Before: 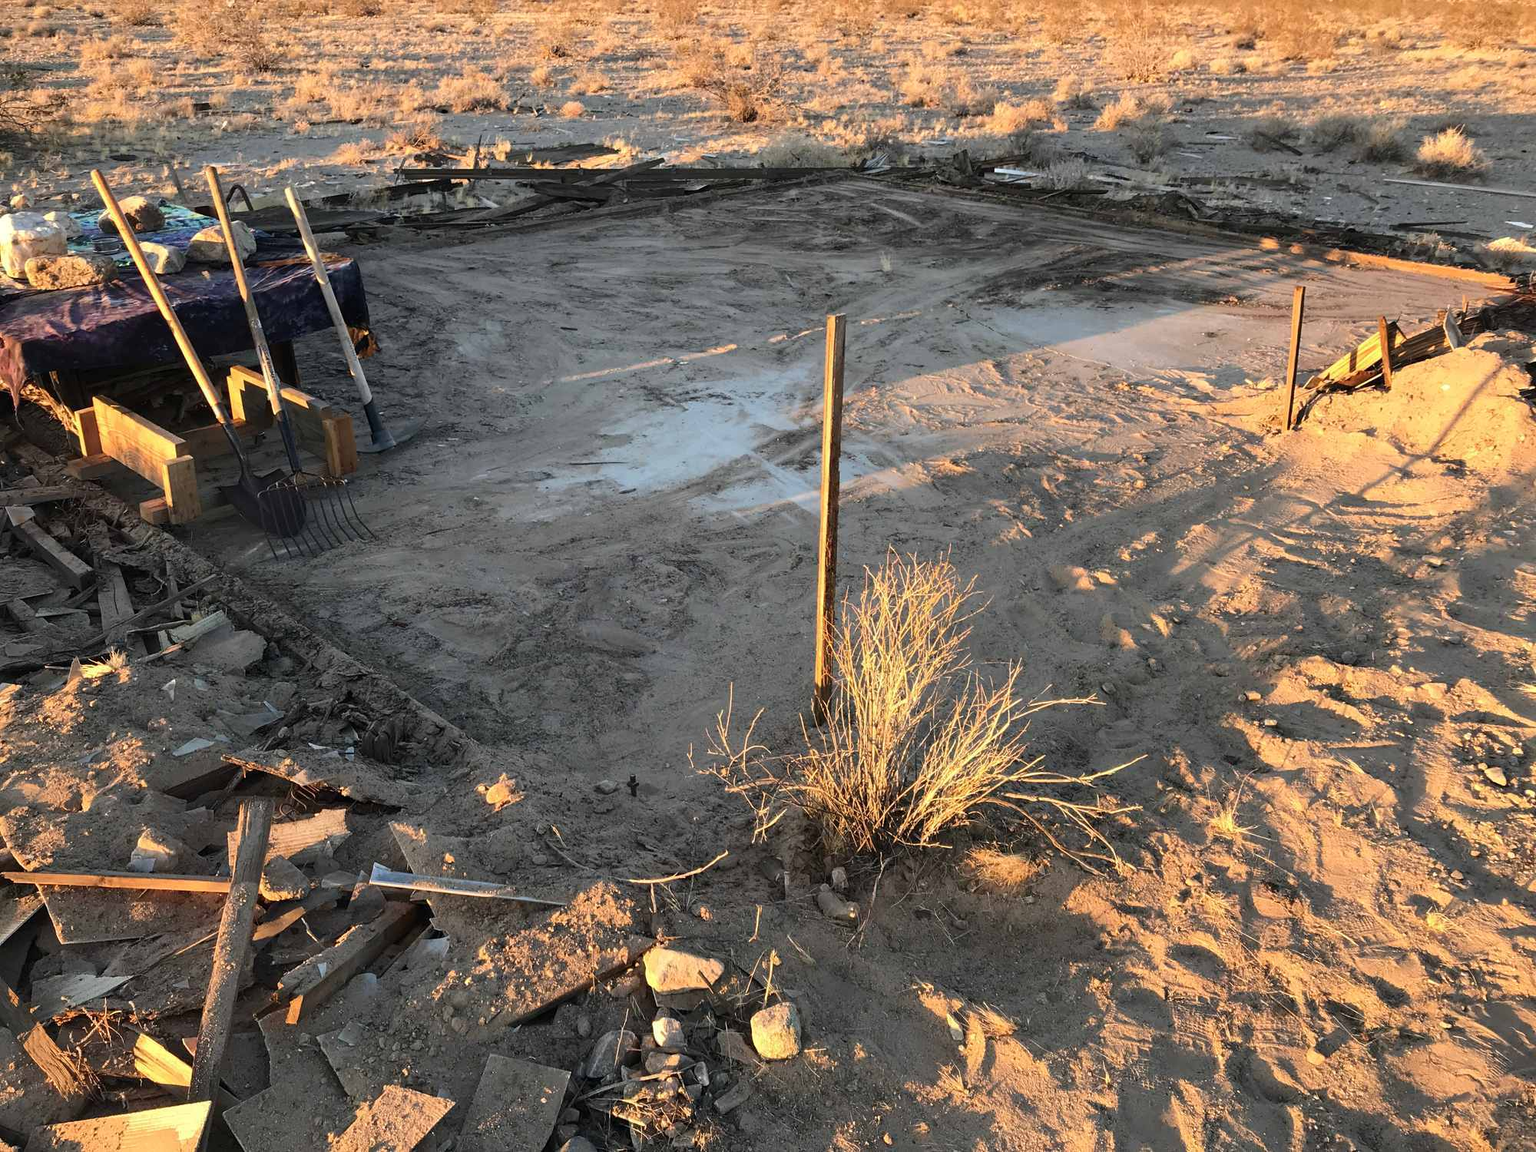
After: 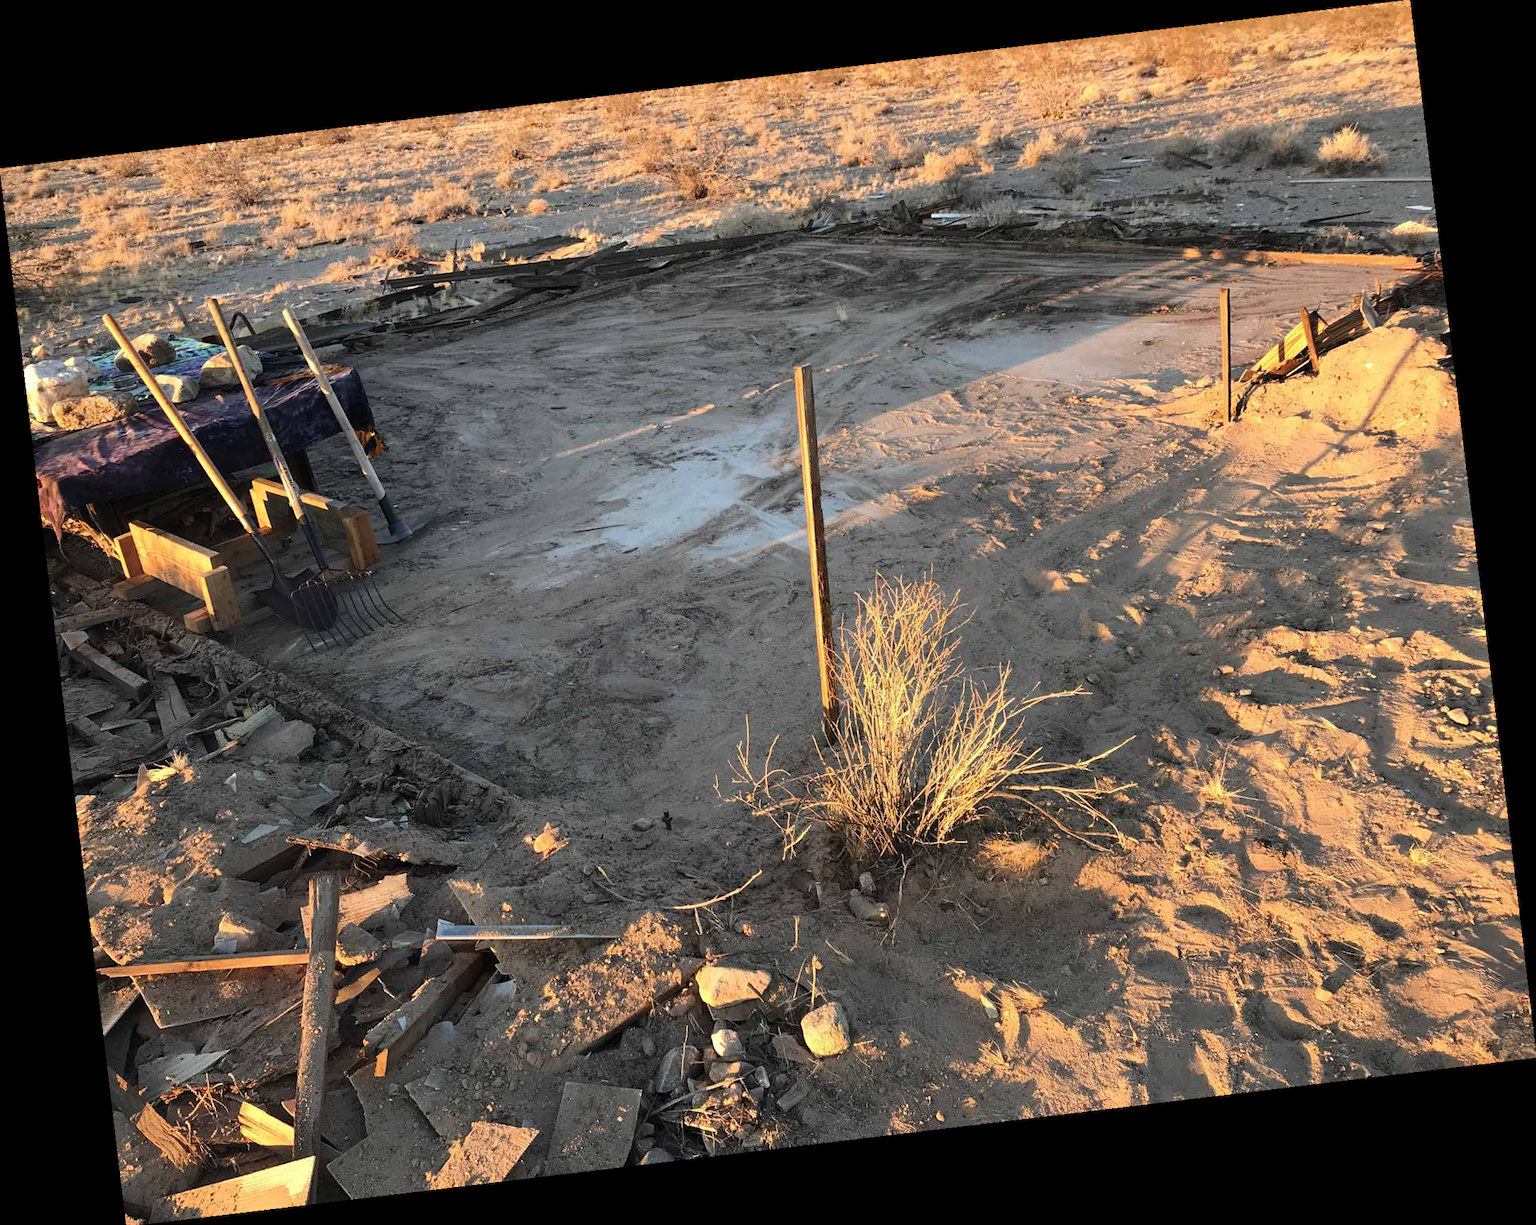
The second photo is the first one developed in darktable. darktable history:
exposure: exposure 0 EV, compensate highlight preservation false
rotate and perspective: rotation -6.83°, automatic cropping off
